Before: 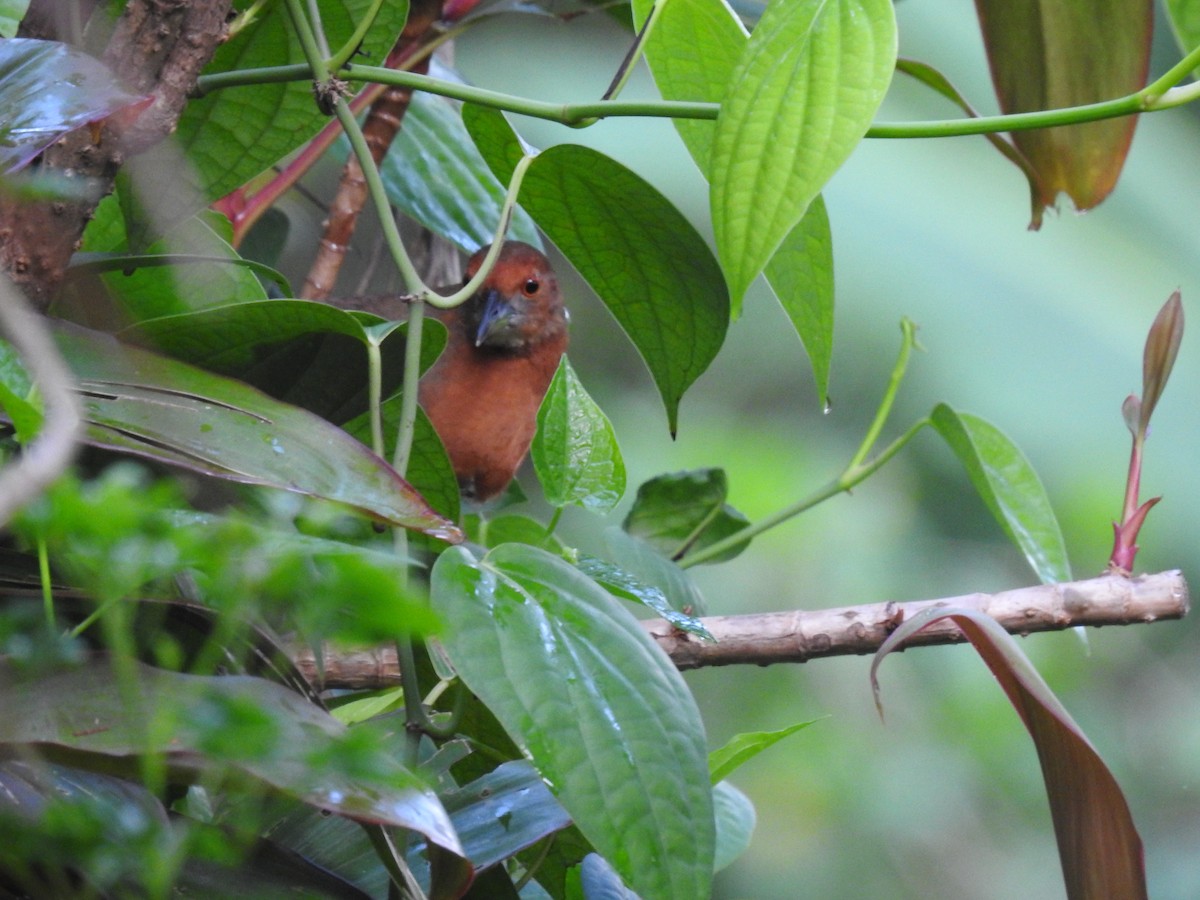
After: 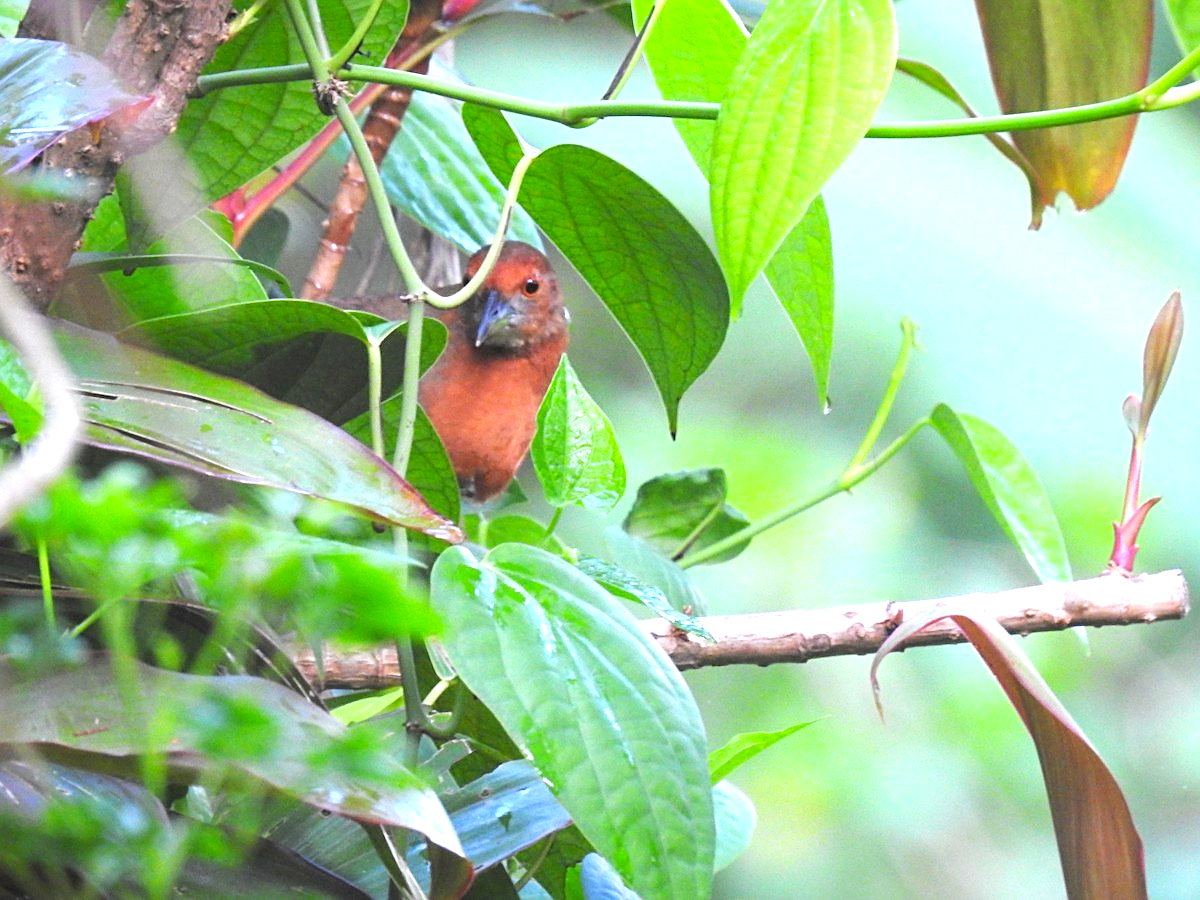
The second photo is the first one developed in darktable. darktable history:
exposure: black level correction 0, exposure 1.2 EV, compensate exposure bias true, compensate highlight preservation false
contrast brightness saturation: contrast 0.072, brightness 0.08, saturation 0.181
sharpen: on, module defaults
